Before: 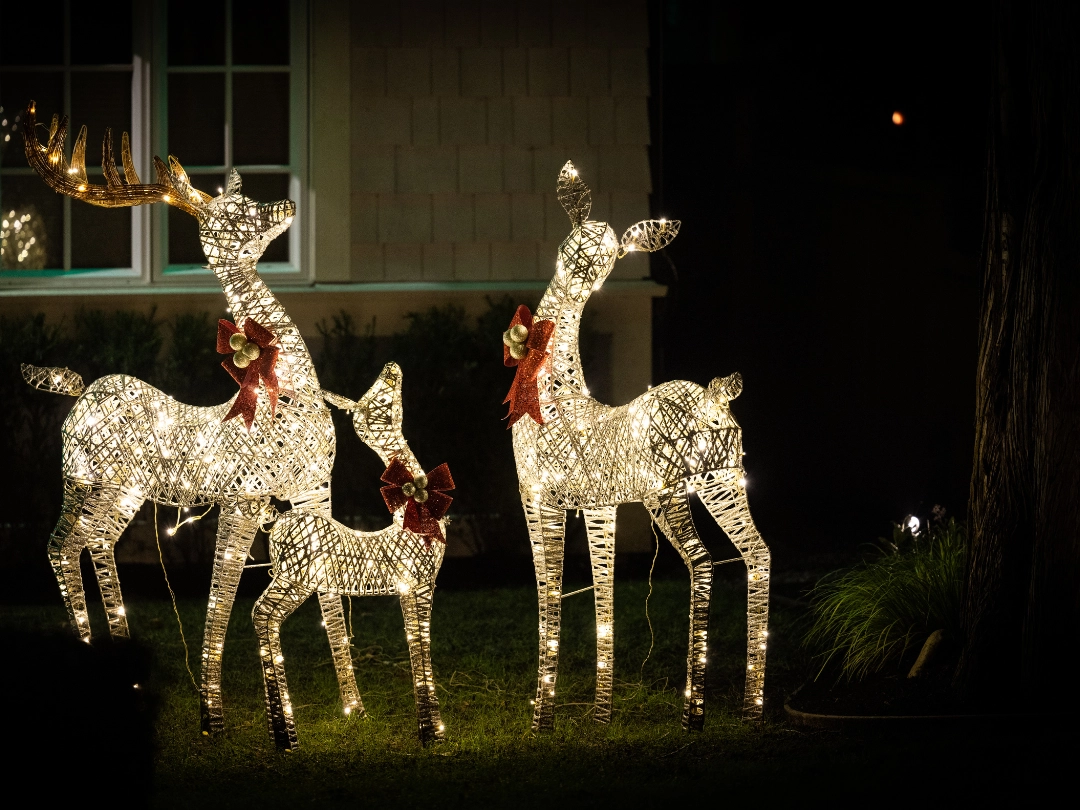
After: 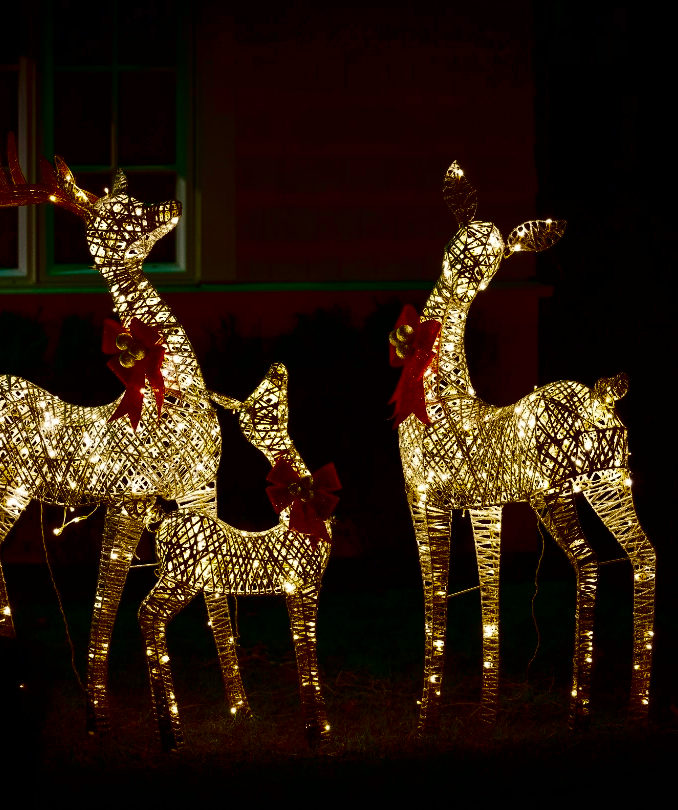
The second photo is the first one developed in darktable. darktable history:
crop: left 10.644%, right 26.528%
tone equalizer: on, module defaults
contrast brightness saturation: brightness -1, saturation 1
